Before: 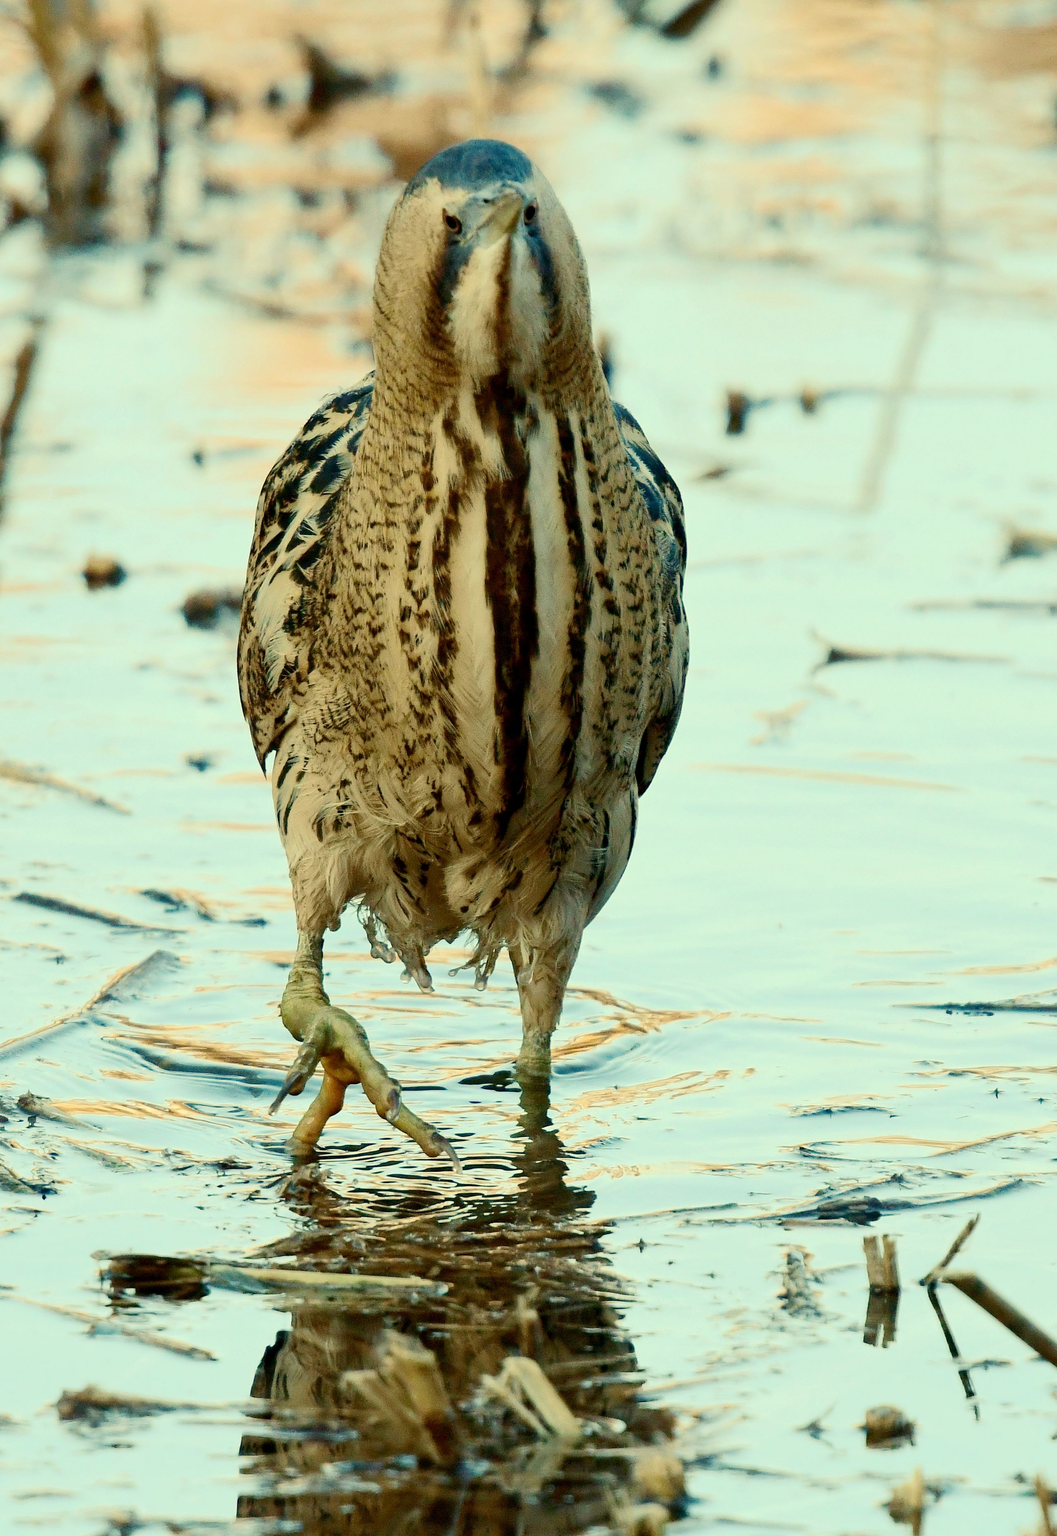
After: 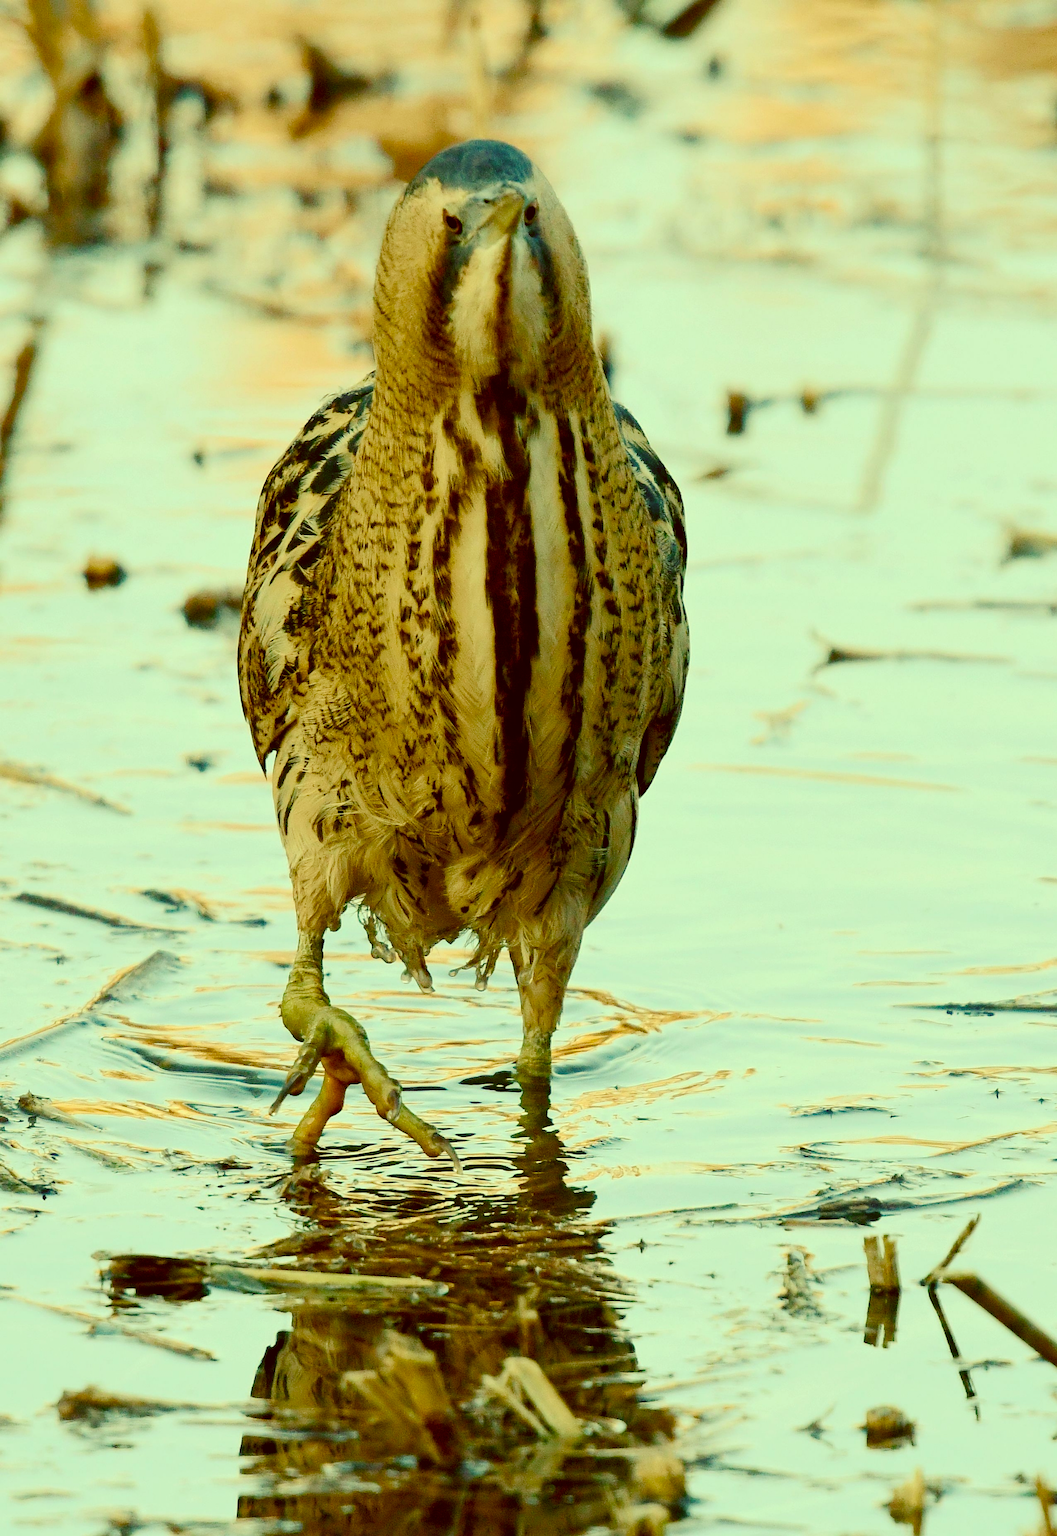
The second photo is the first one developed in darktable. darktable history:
color balance rgb: perceptual saturation grading › global saturation 20%, perceptual saturation grading › highlights -13.944%, perceptual saturation grading › shadows 49.664%
exposure: compensate exposure bias true, compensate highlight preservation false
color correction: highlights a* -5.47, highlights b* 9.8, shadows a* 9.7, shadows b* 24.94
